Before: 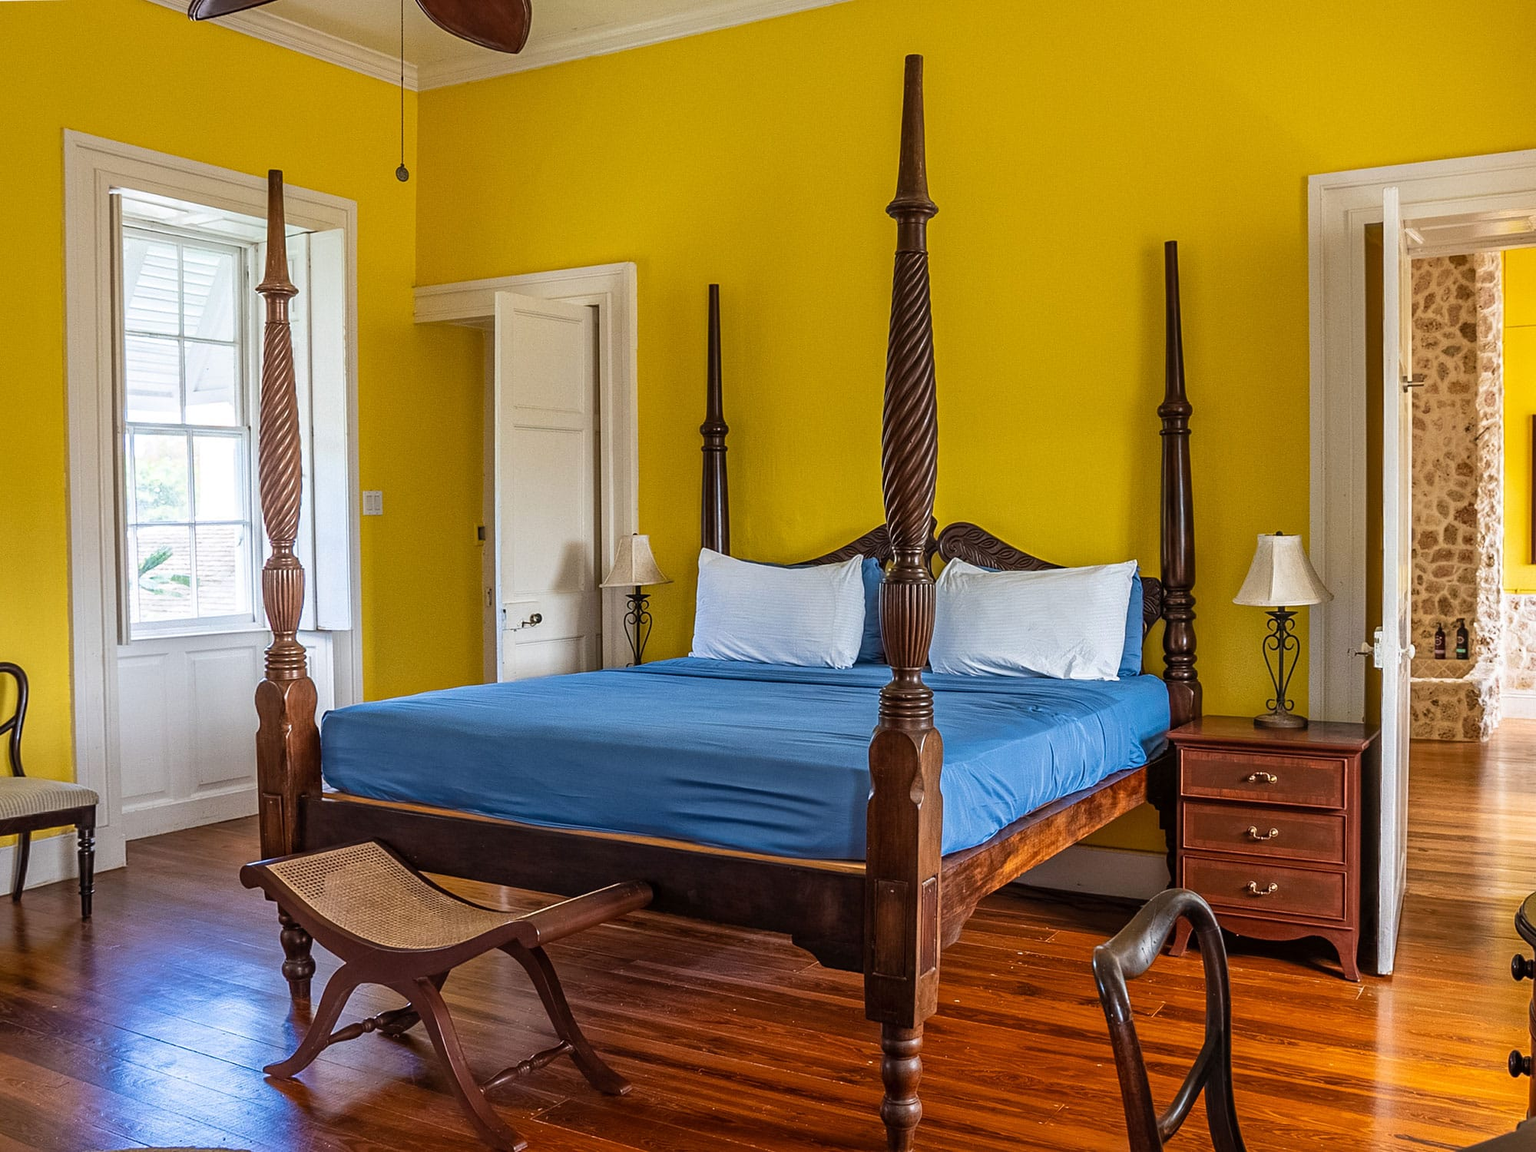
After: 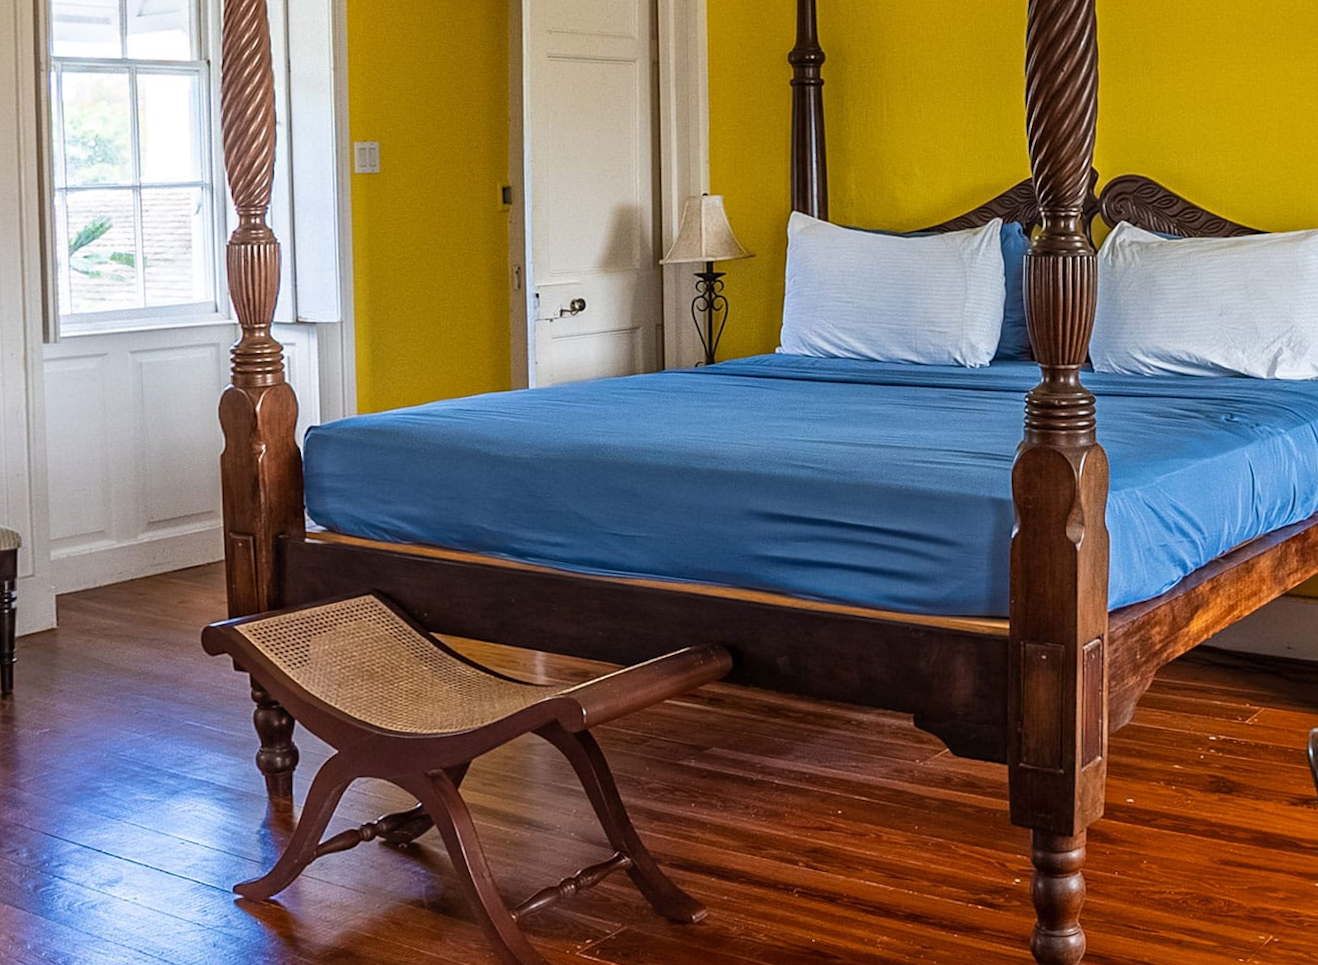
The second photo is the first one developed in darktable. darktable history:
crop and rotate: angle -0.82°, left 3.85%, top 31.828%, right 27.992%
rotate and perspective: rotation -1.32°, lens shift (horizontal) -0.031, crop left 0.015, crop right 0.985, crop top 0.047, crop bottom 0.982
